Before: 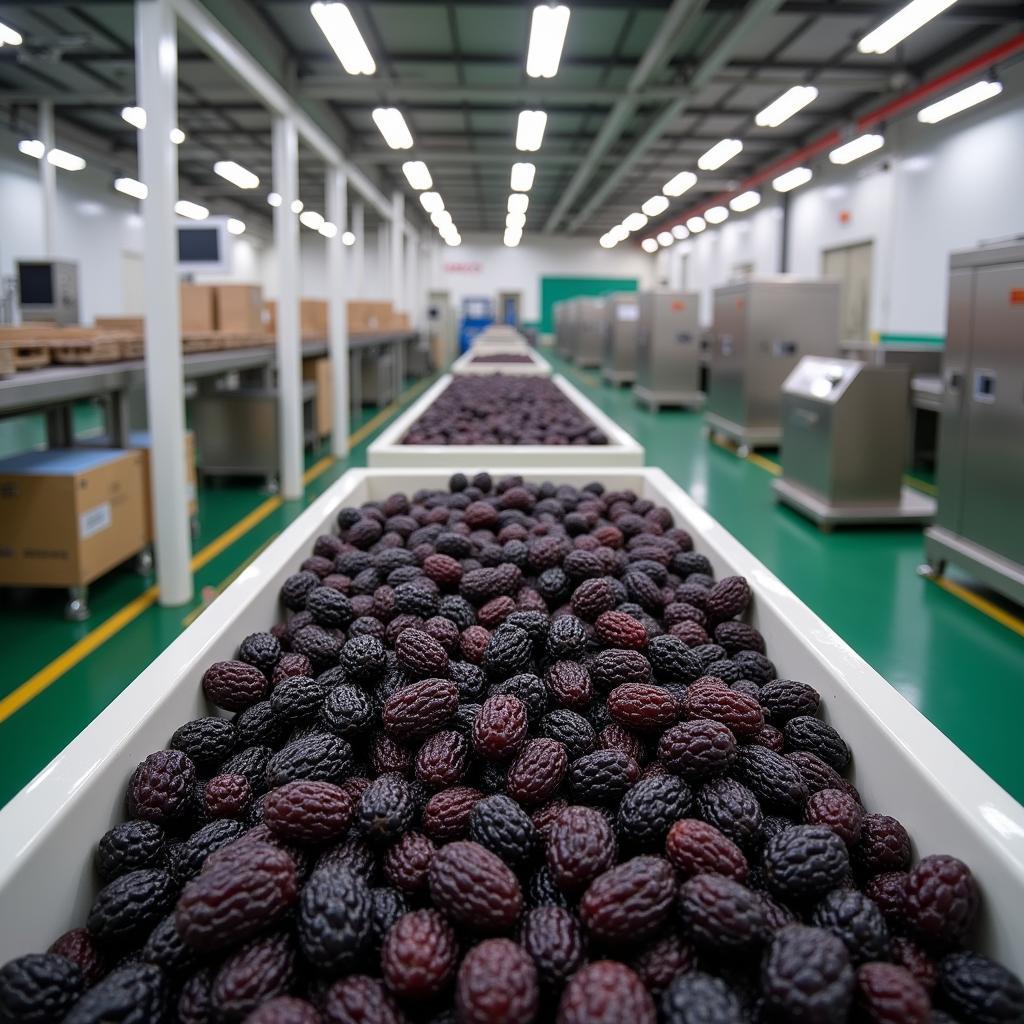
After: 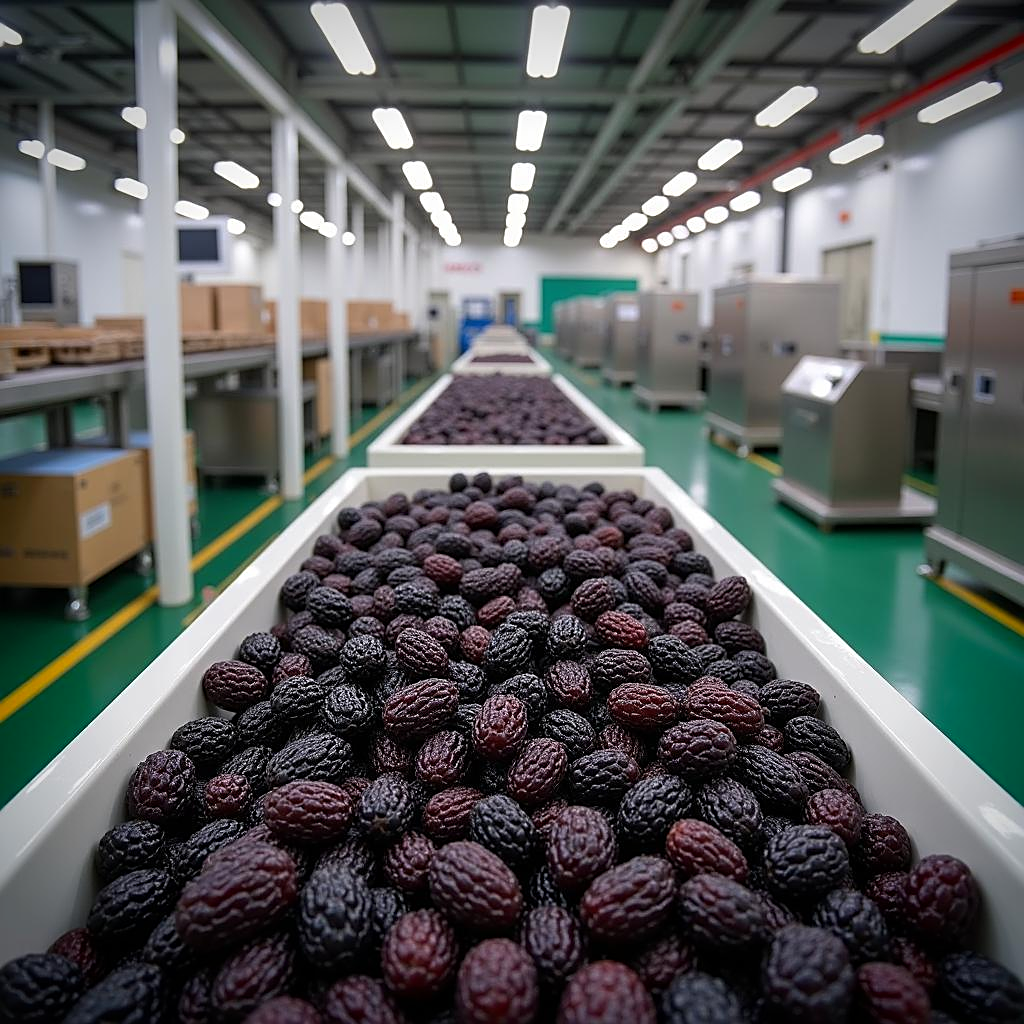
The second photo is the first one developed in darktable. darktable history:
sharpen: on, module defaults
exposure: compensate highlight preservation false
vignetting: fall-off start 88.53%, fall-off radius 44.2%, saturation 0.376, width/height ratio 1.161
